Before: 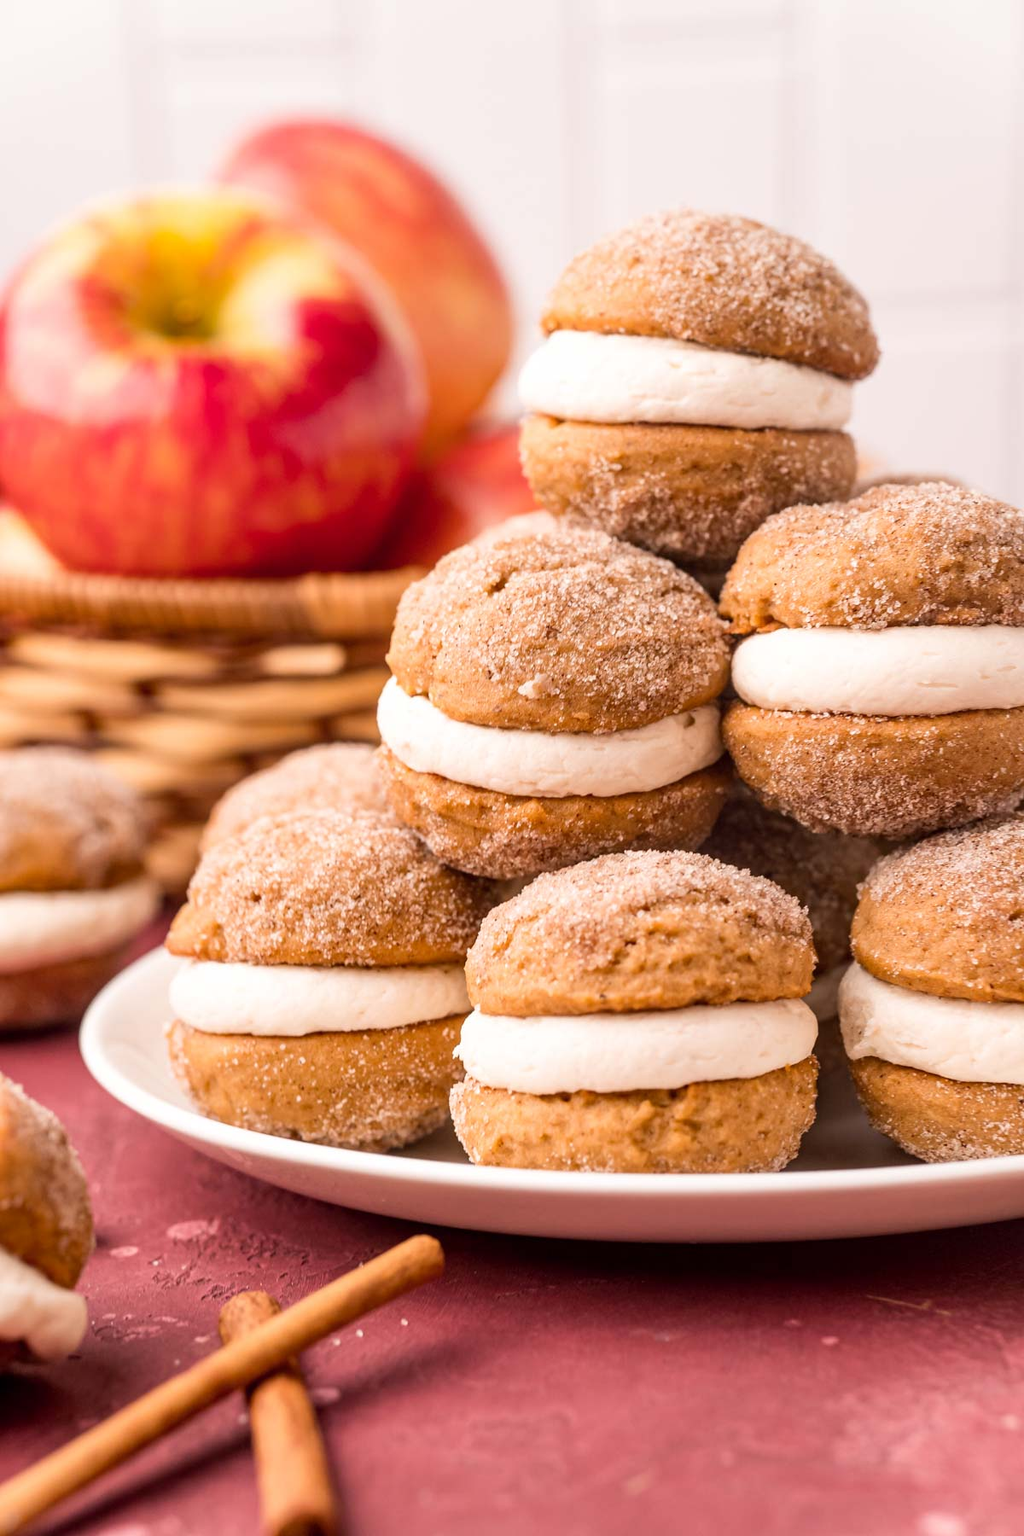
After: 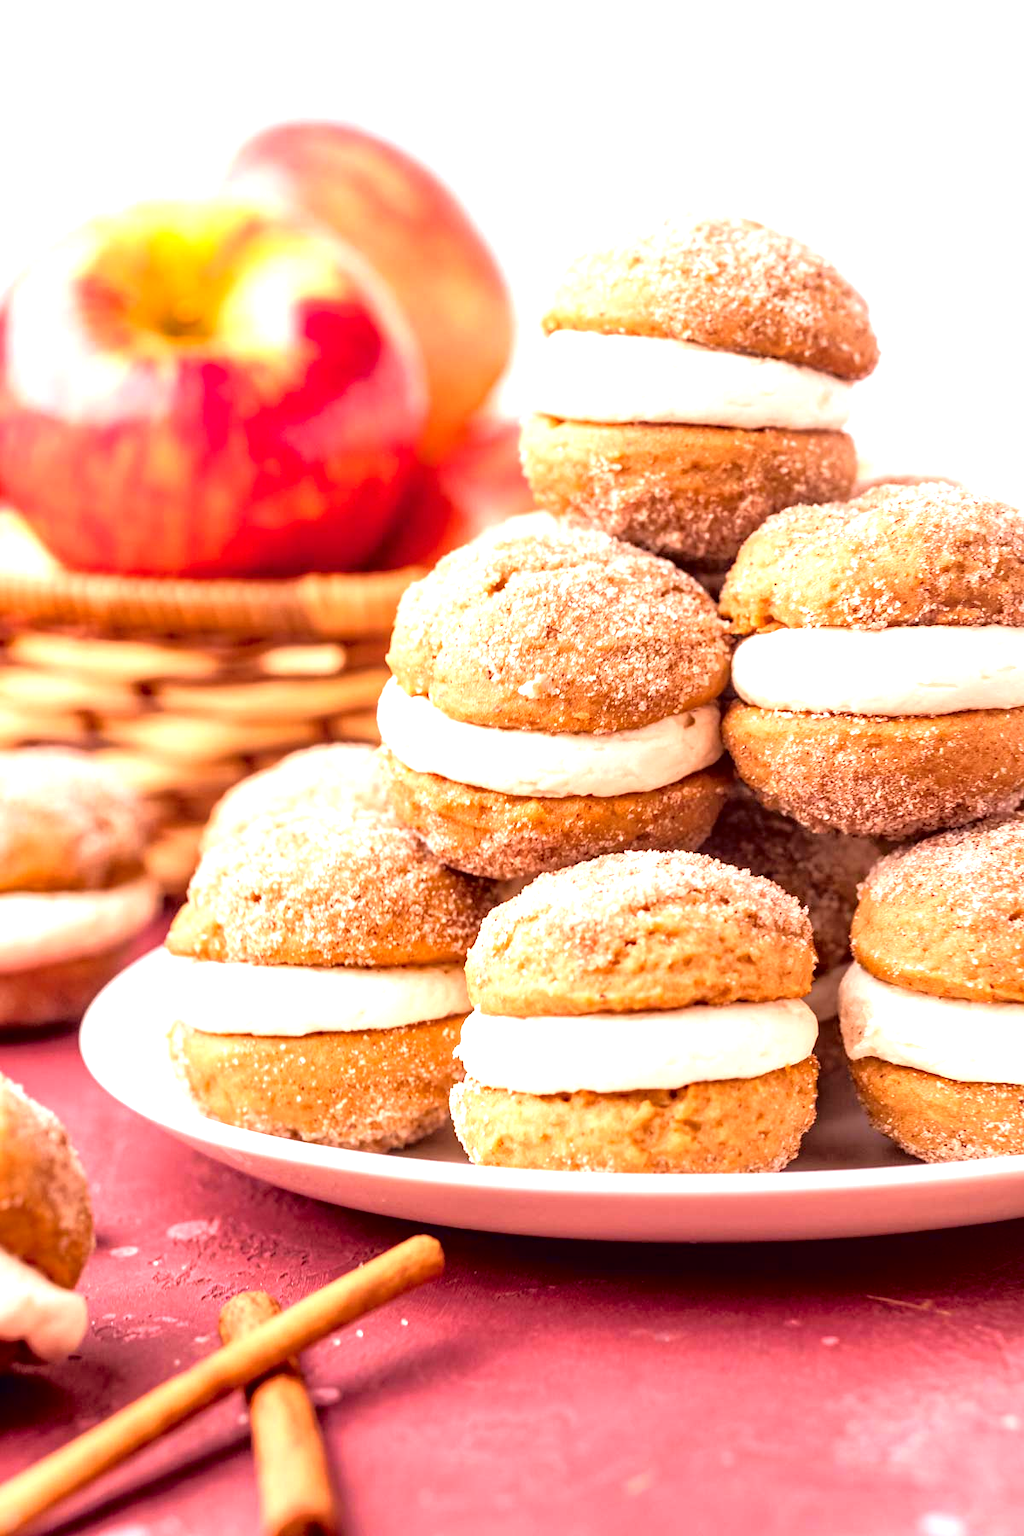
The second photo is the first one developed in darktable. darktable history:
exposure: black level correction 0, exposure 1 EV, compensate exposure bias true, compensate highlight preservation false
tone curve: curves: ch0 [(0, 0) (0.126, 0.061) (0.362, 0.382) (0.498, 0.498) (0.706, 0.712) (1, 1)]; ch1 [(0, 0) (0.5, 0.522) (0.55, 0.586) (1, 1)]; ch2 [(0, 0) (0.44, 0.424) (0.5, 0.482) (0.537, 0.538) (1, 1)], color space Lab, independent channels, preserve colors none
